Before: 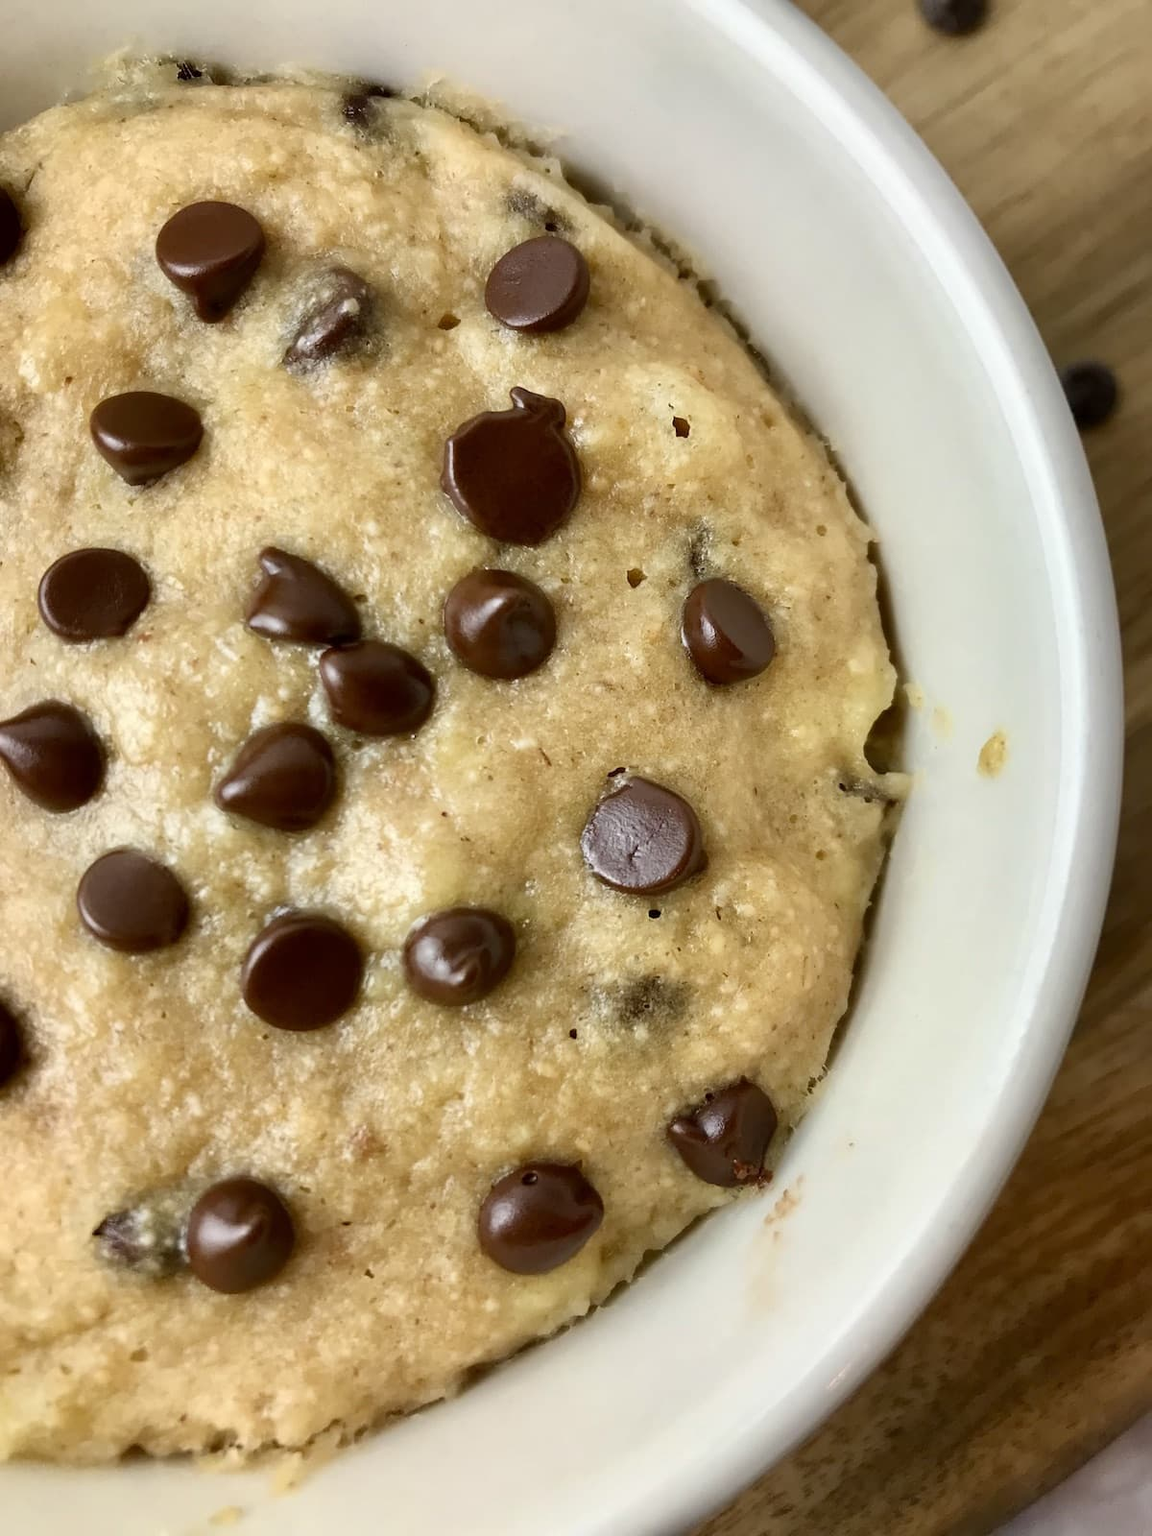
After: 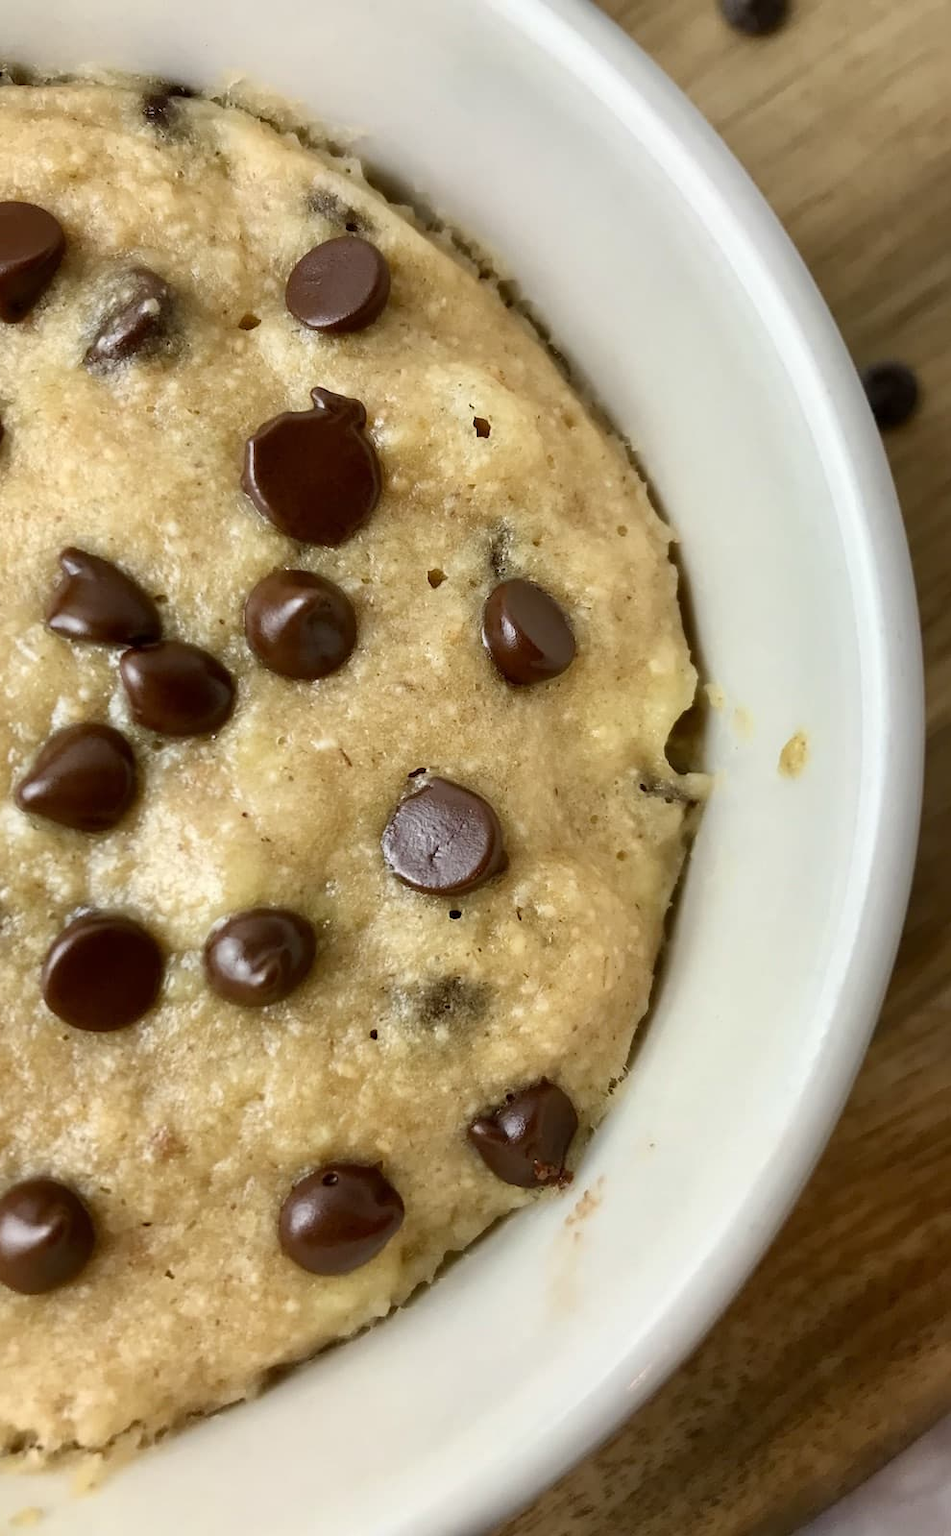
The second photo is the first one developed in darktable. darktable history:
crop: left 17.361%, bottom 0.049%
